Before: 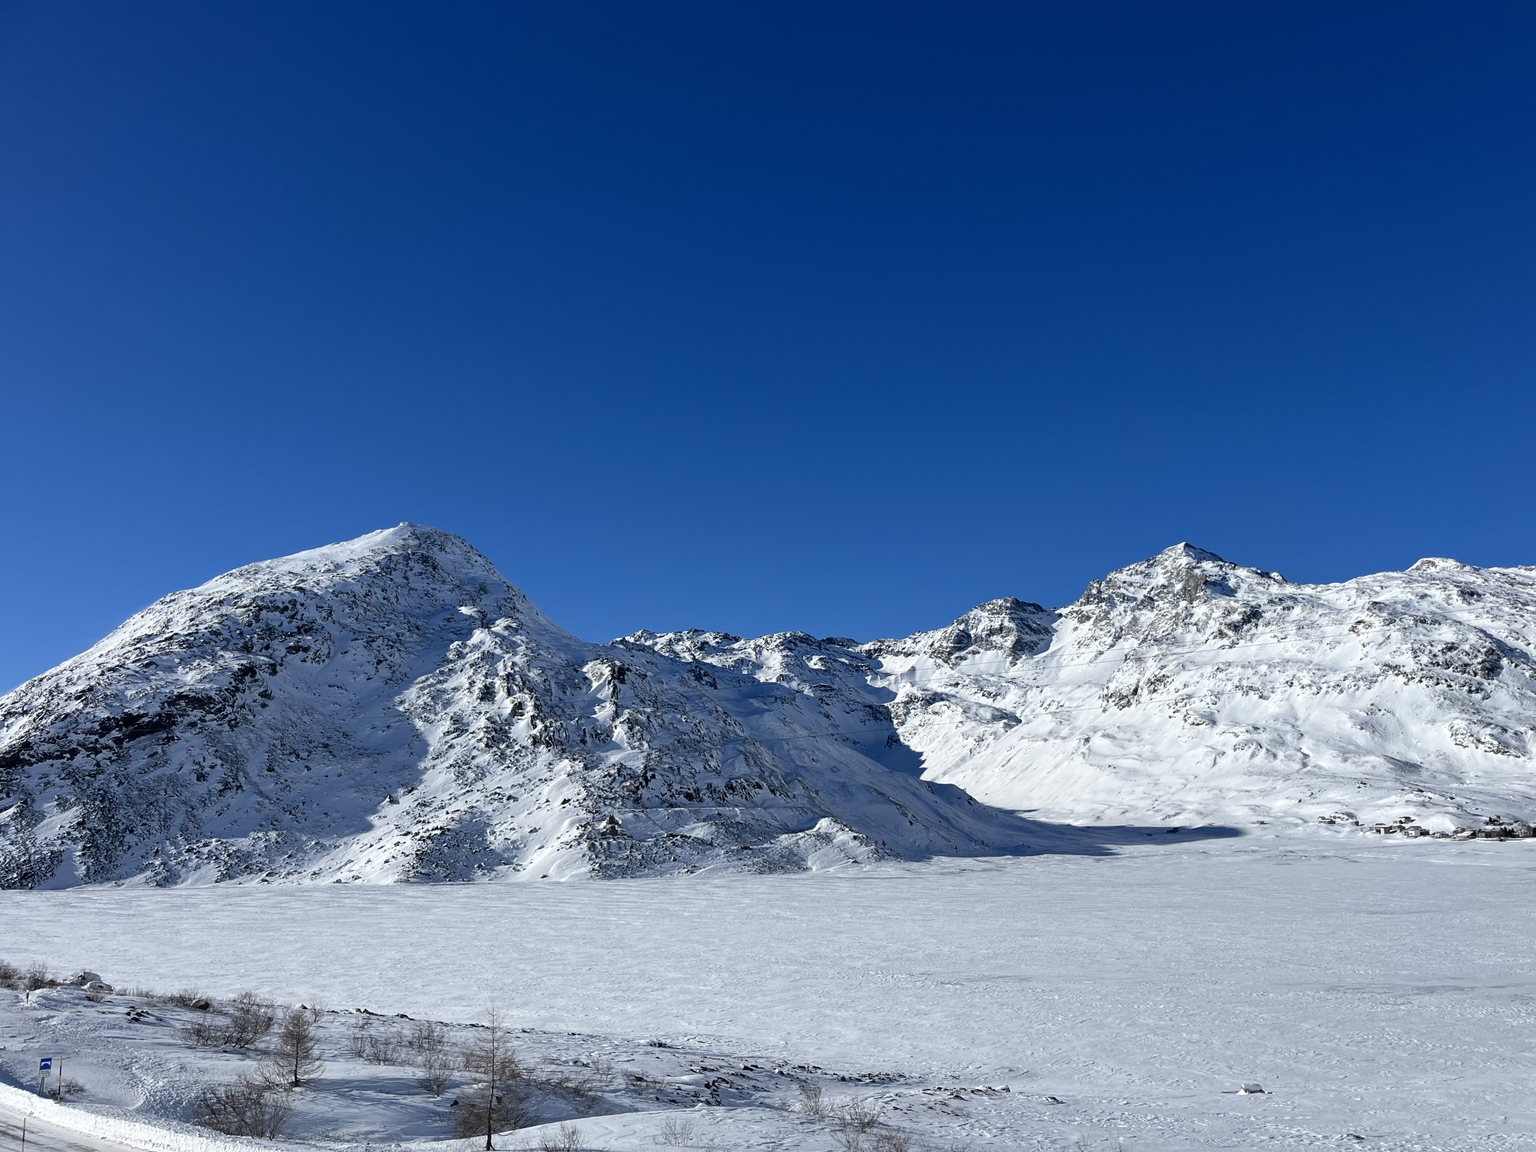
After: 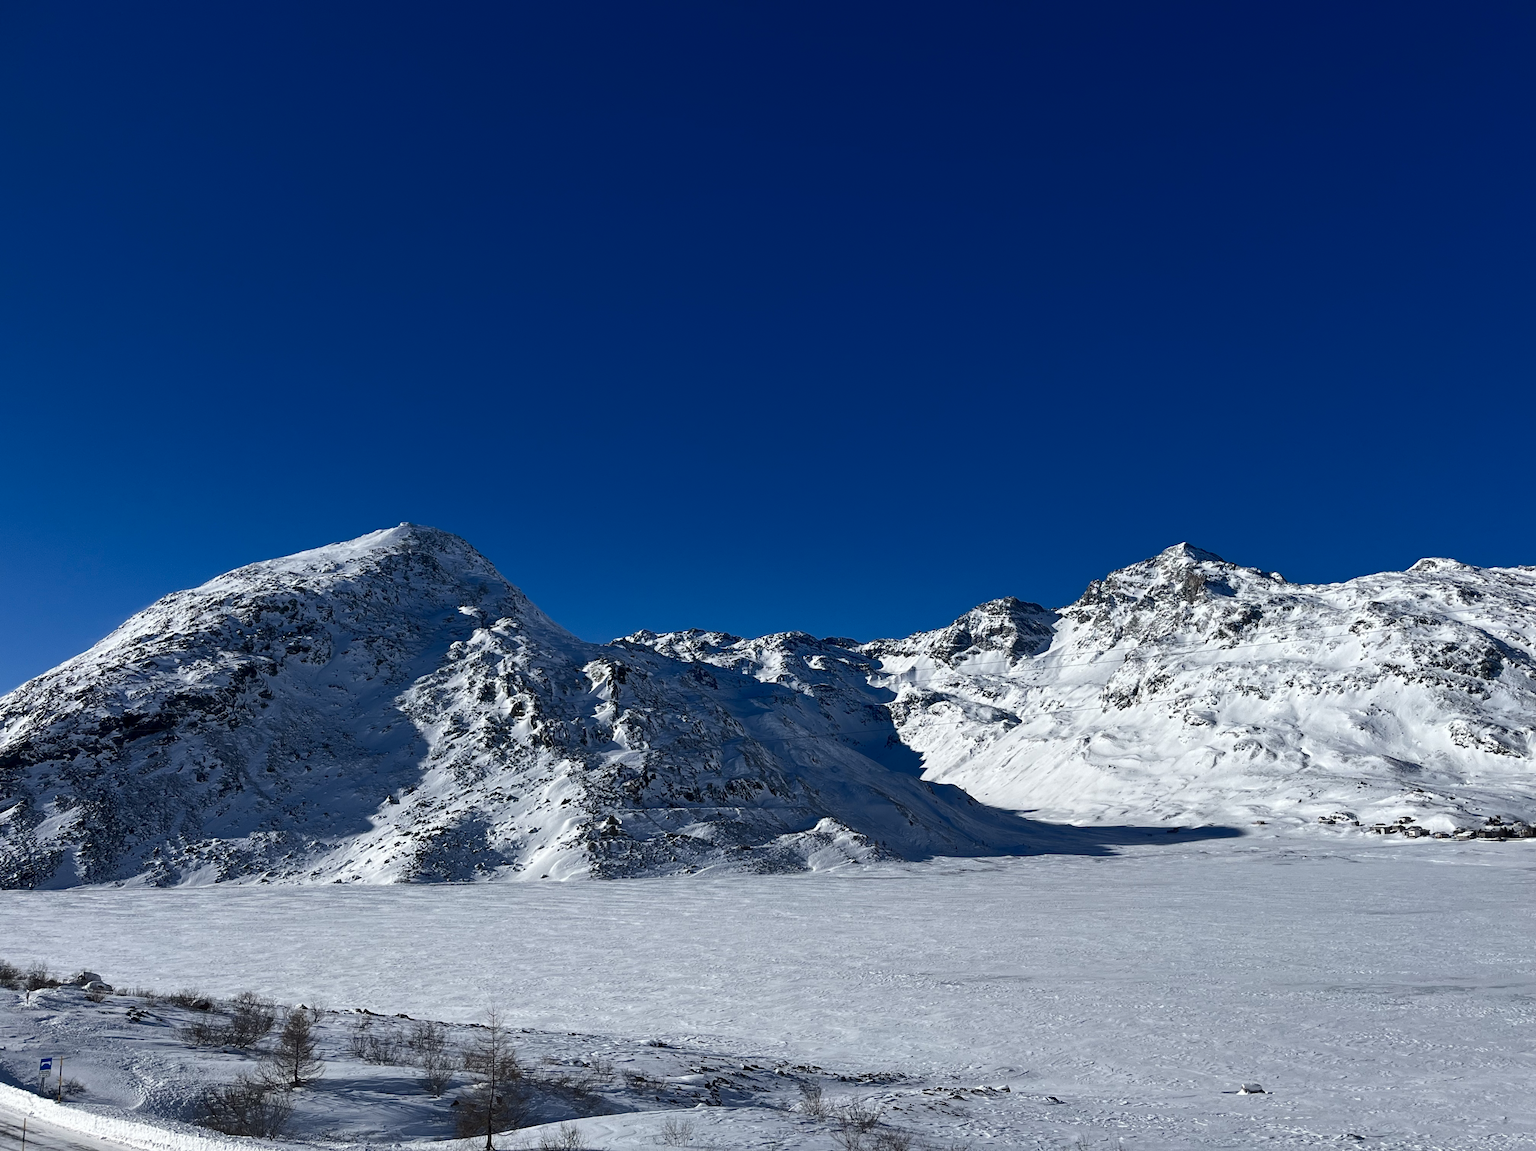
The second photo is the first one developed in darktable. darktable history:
tone curve: curves: ch0 [(0, 0) (0.003, 0.002) (0.011, 0.007) (0.025, 0.015) (0.044, 0.026) (0.069, 0.041) (0.1, 0.059) (0.136, 0.08) (0.177, 0.105) (0.224, 0.132) (0.277, 0.163) (0.335, 0.198) (0.399, 0.253) (0.468, 0.341) (0.543, 0.435) (0.623, 0.532) (0.709, 0.635) (0.801, 0.745) (0.898, 0.873) (1, 1)], color space Lab, independent channels, preserve colors none
